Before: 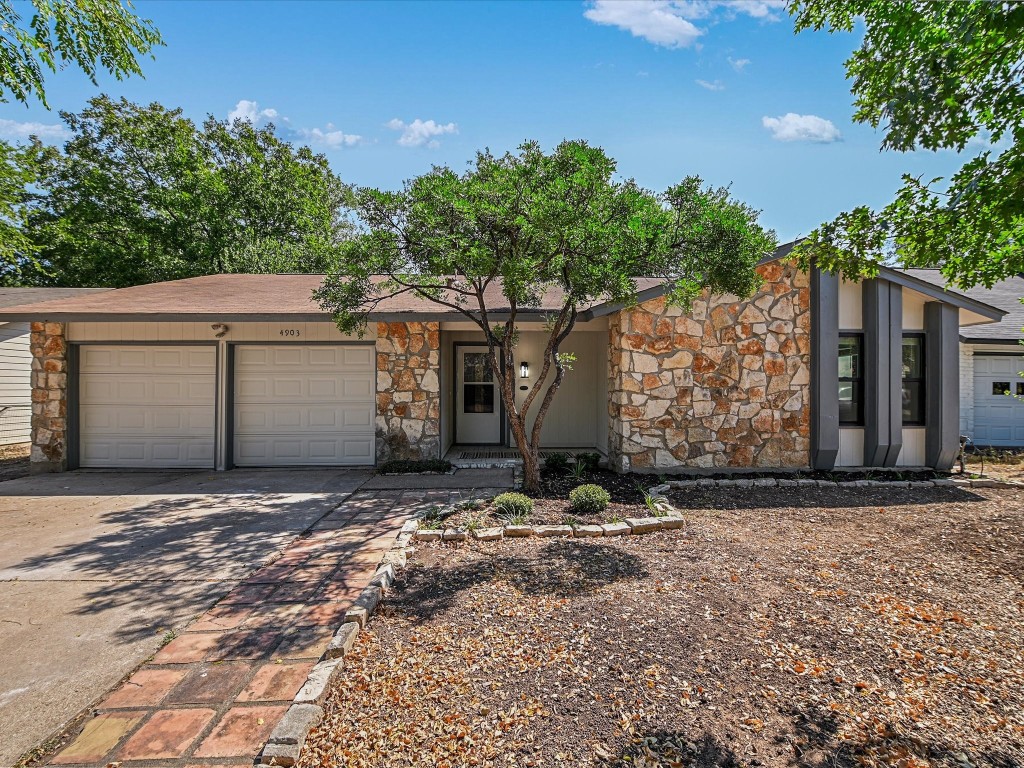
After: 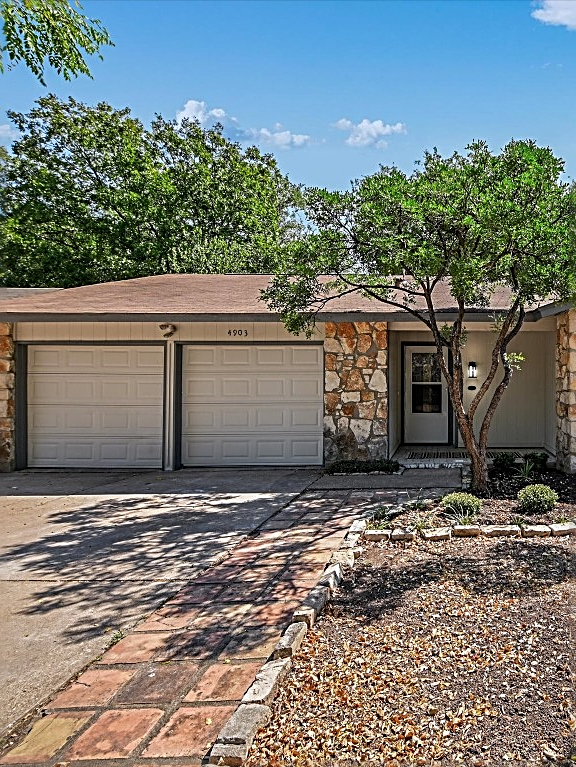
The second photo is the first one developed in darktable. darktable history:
crop: left 5.114%, right 38.589%
sharpen: radius 2.676, amount 0.669
